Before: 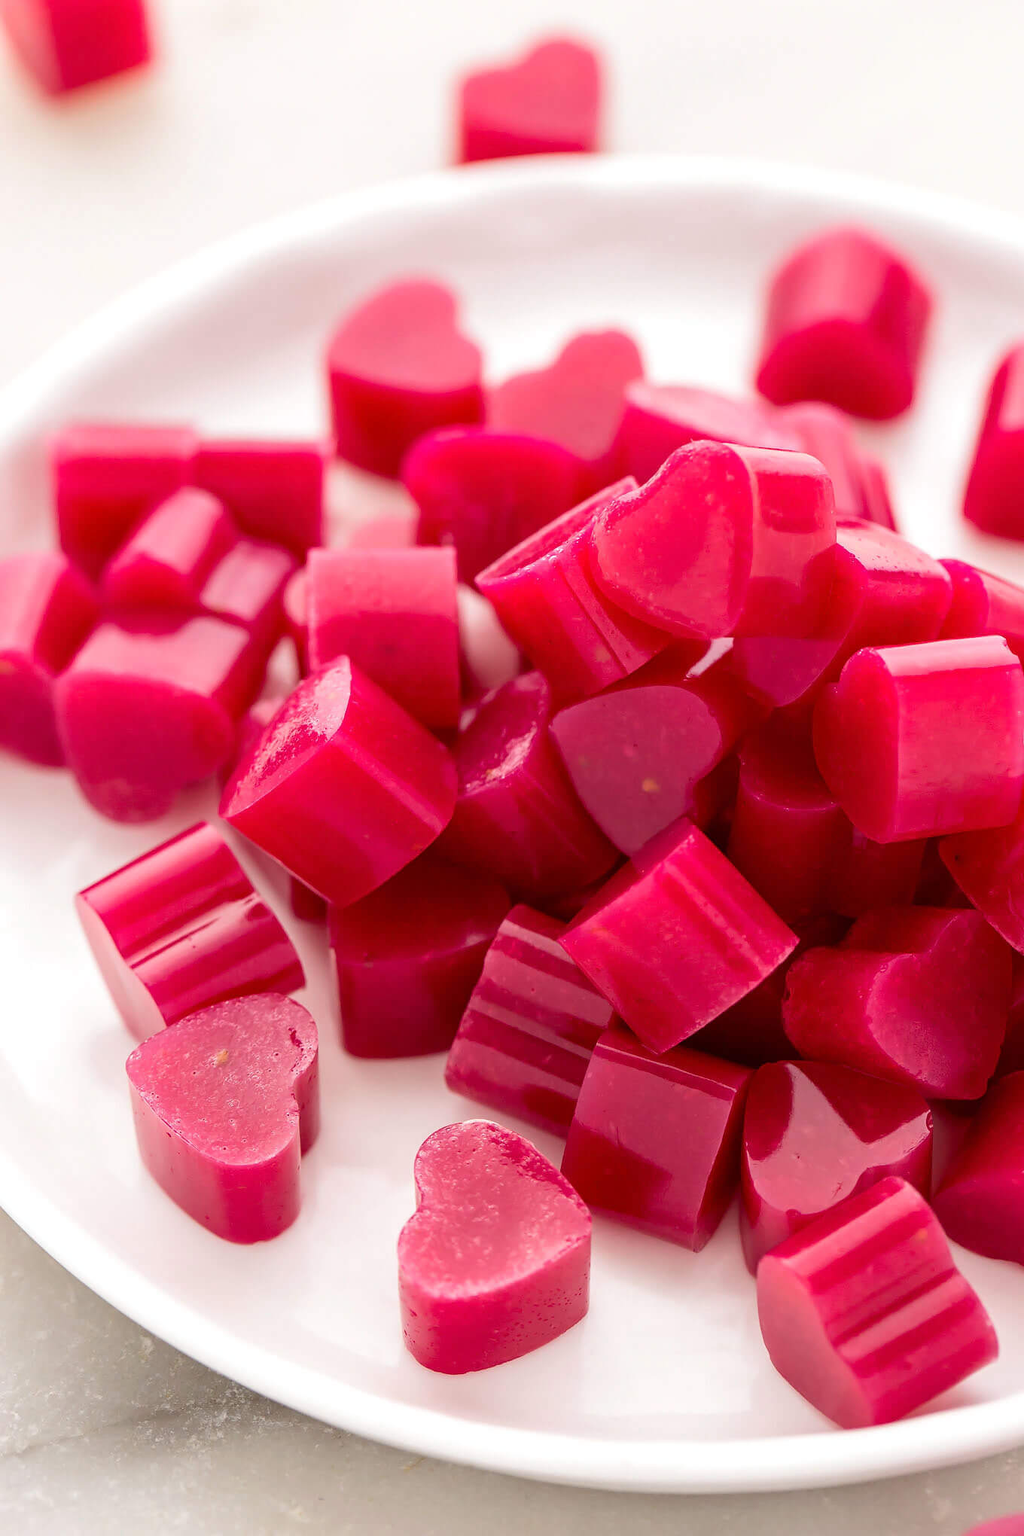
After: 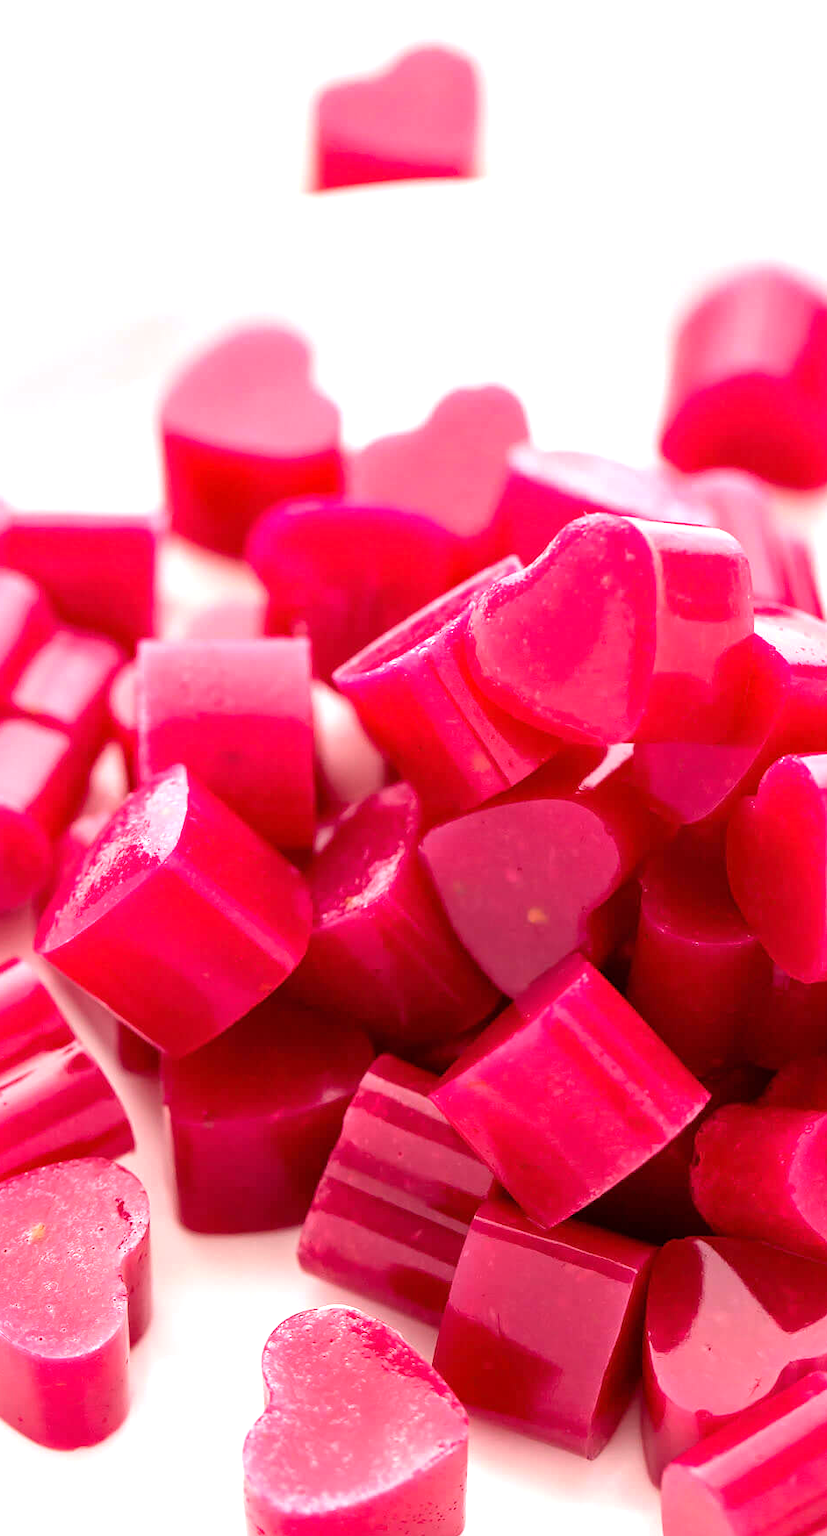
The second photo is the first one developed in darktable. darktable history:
crop: left 18.558%, right 12.06%, bottom 14.207%
tone equalizer: -8 EV -0.723 EV, -7 EV -0.734 EV, -6 EV -0.592 EV, -5 EV -0.41 EV, -3 EV 0.37 EV, -2 EV 0.6 EV, -1 EV 0.68 EV, +0 EV 0.777 EV
